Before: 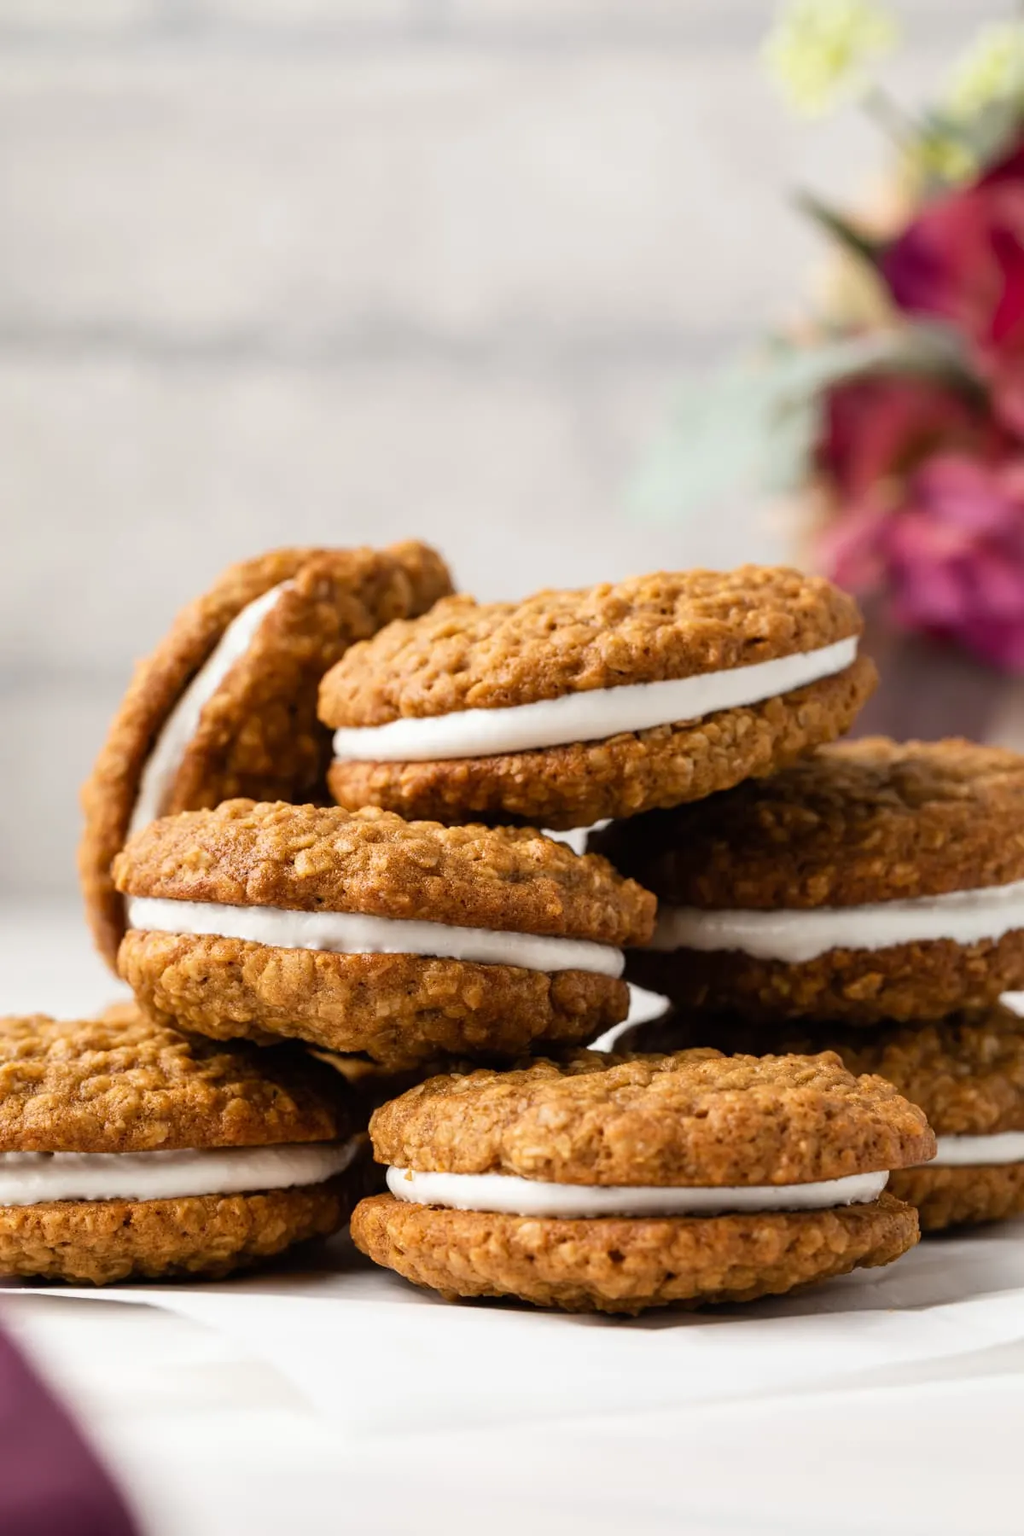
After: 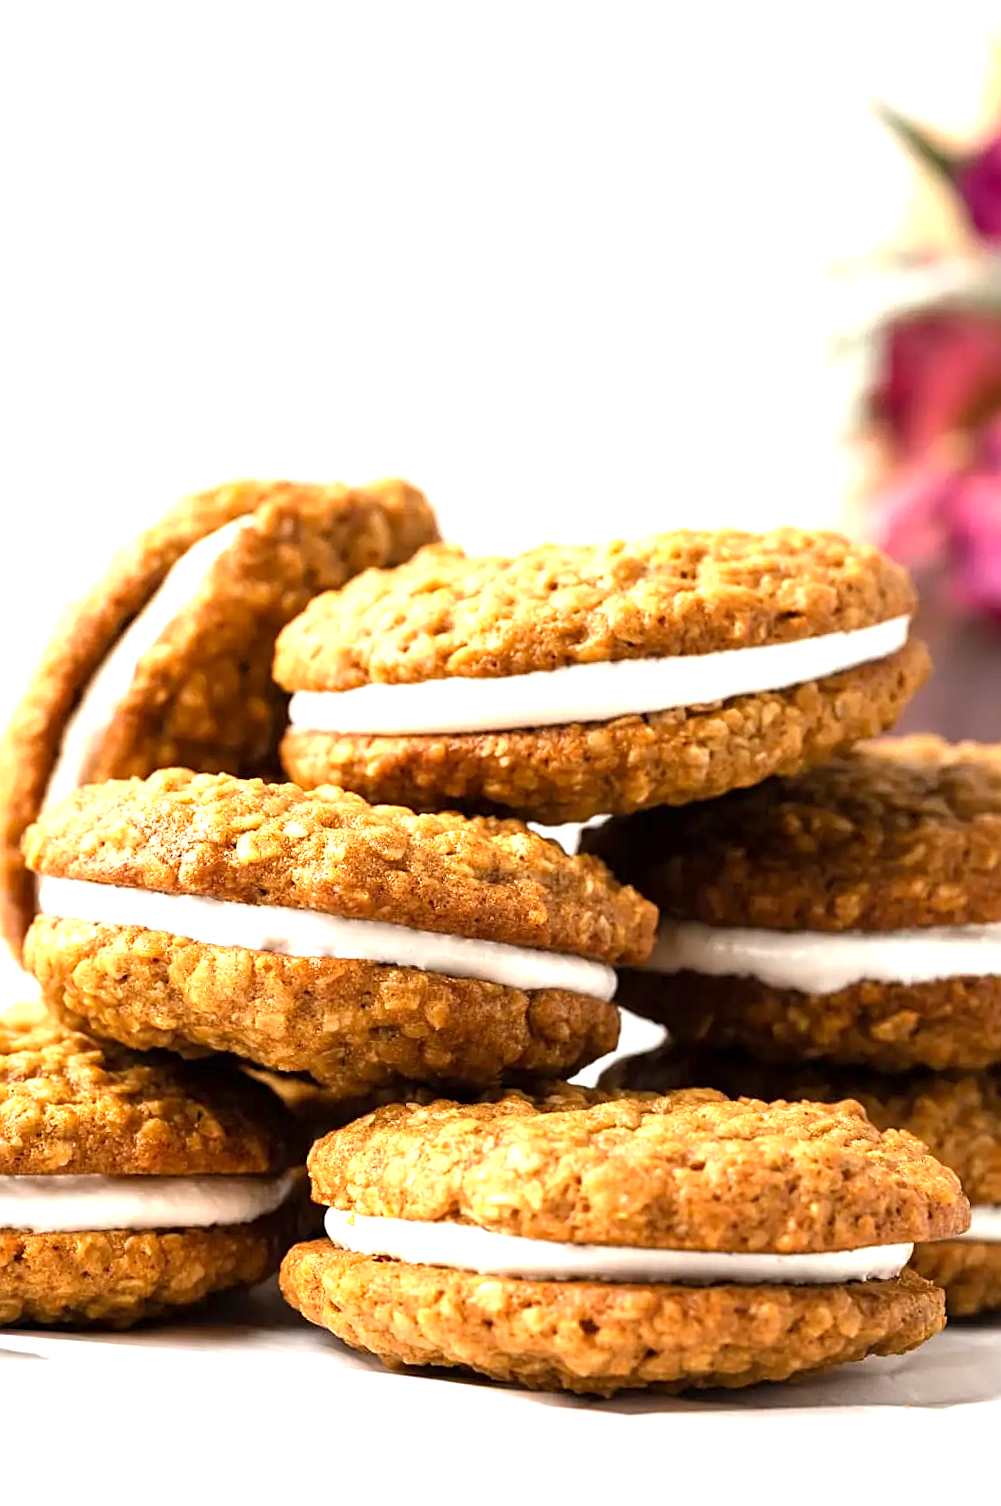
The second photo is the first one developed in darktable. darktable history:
sharpen: on, module defaults
exposure: black level correction 0.001, exposure 1.132 EV, compensate highlight preservation false
crop and rotate: angle -3.01°, left 5.407%, top 5.199%, right 4.676%, bottom 4.646%
